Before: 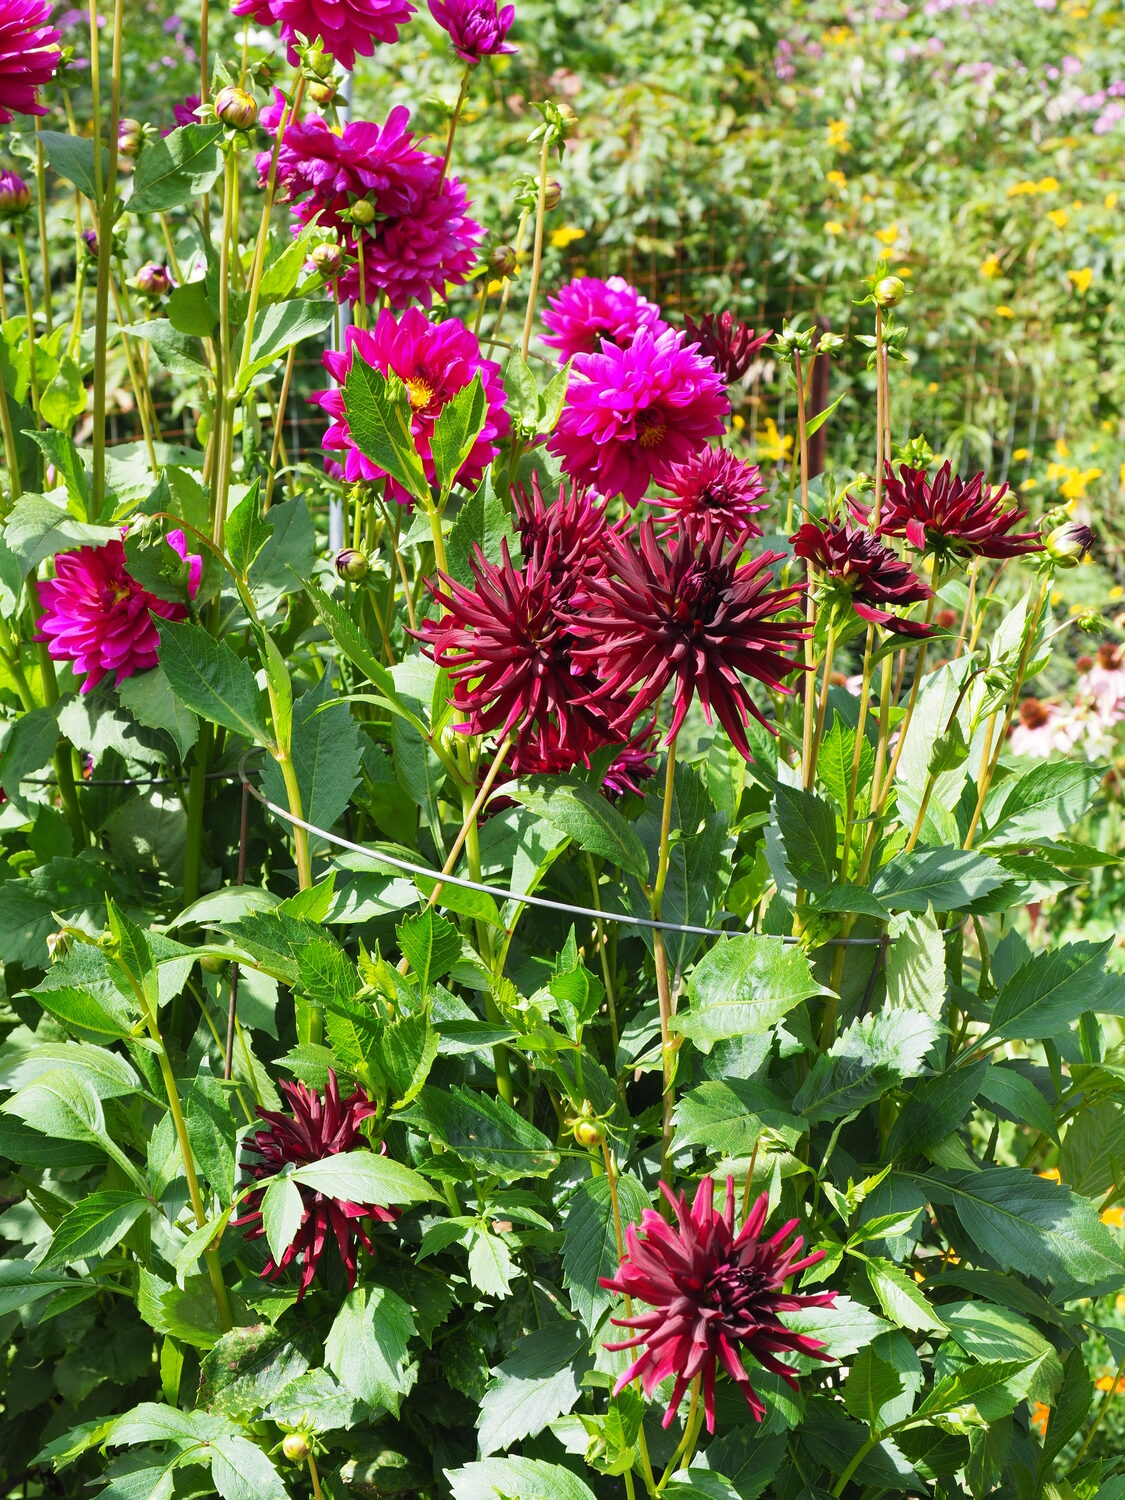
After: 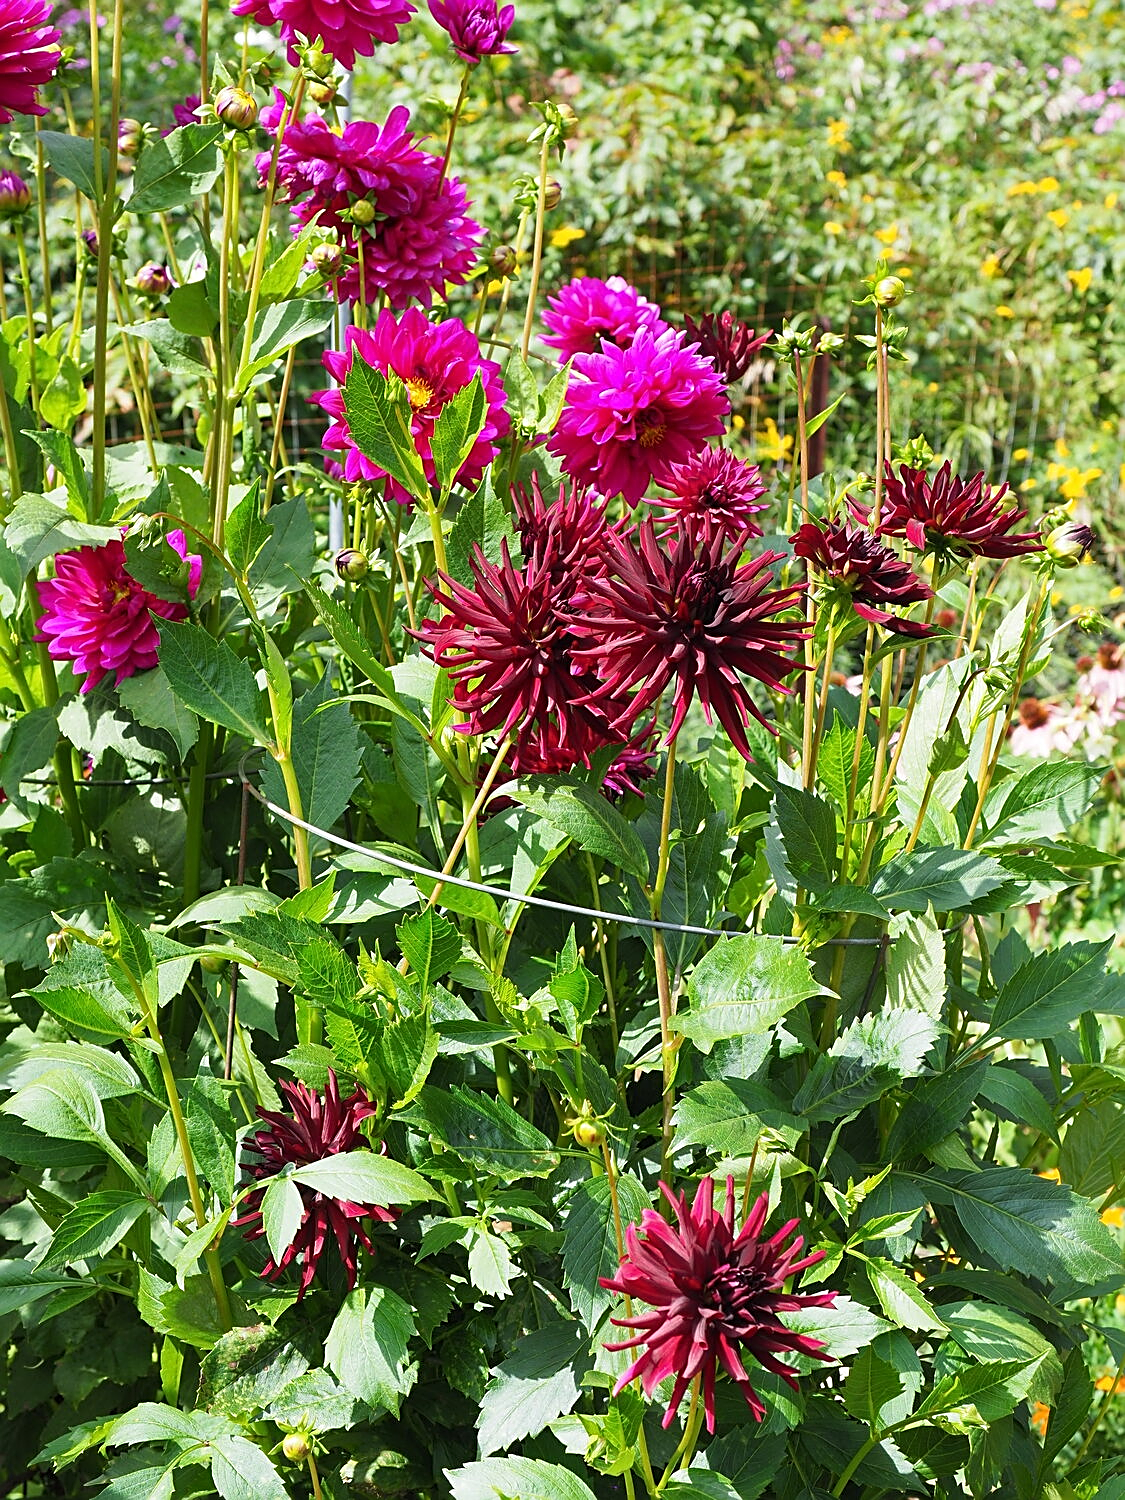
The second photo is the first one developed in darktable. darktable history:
sharpen: amount 0.737
